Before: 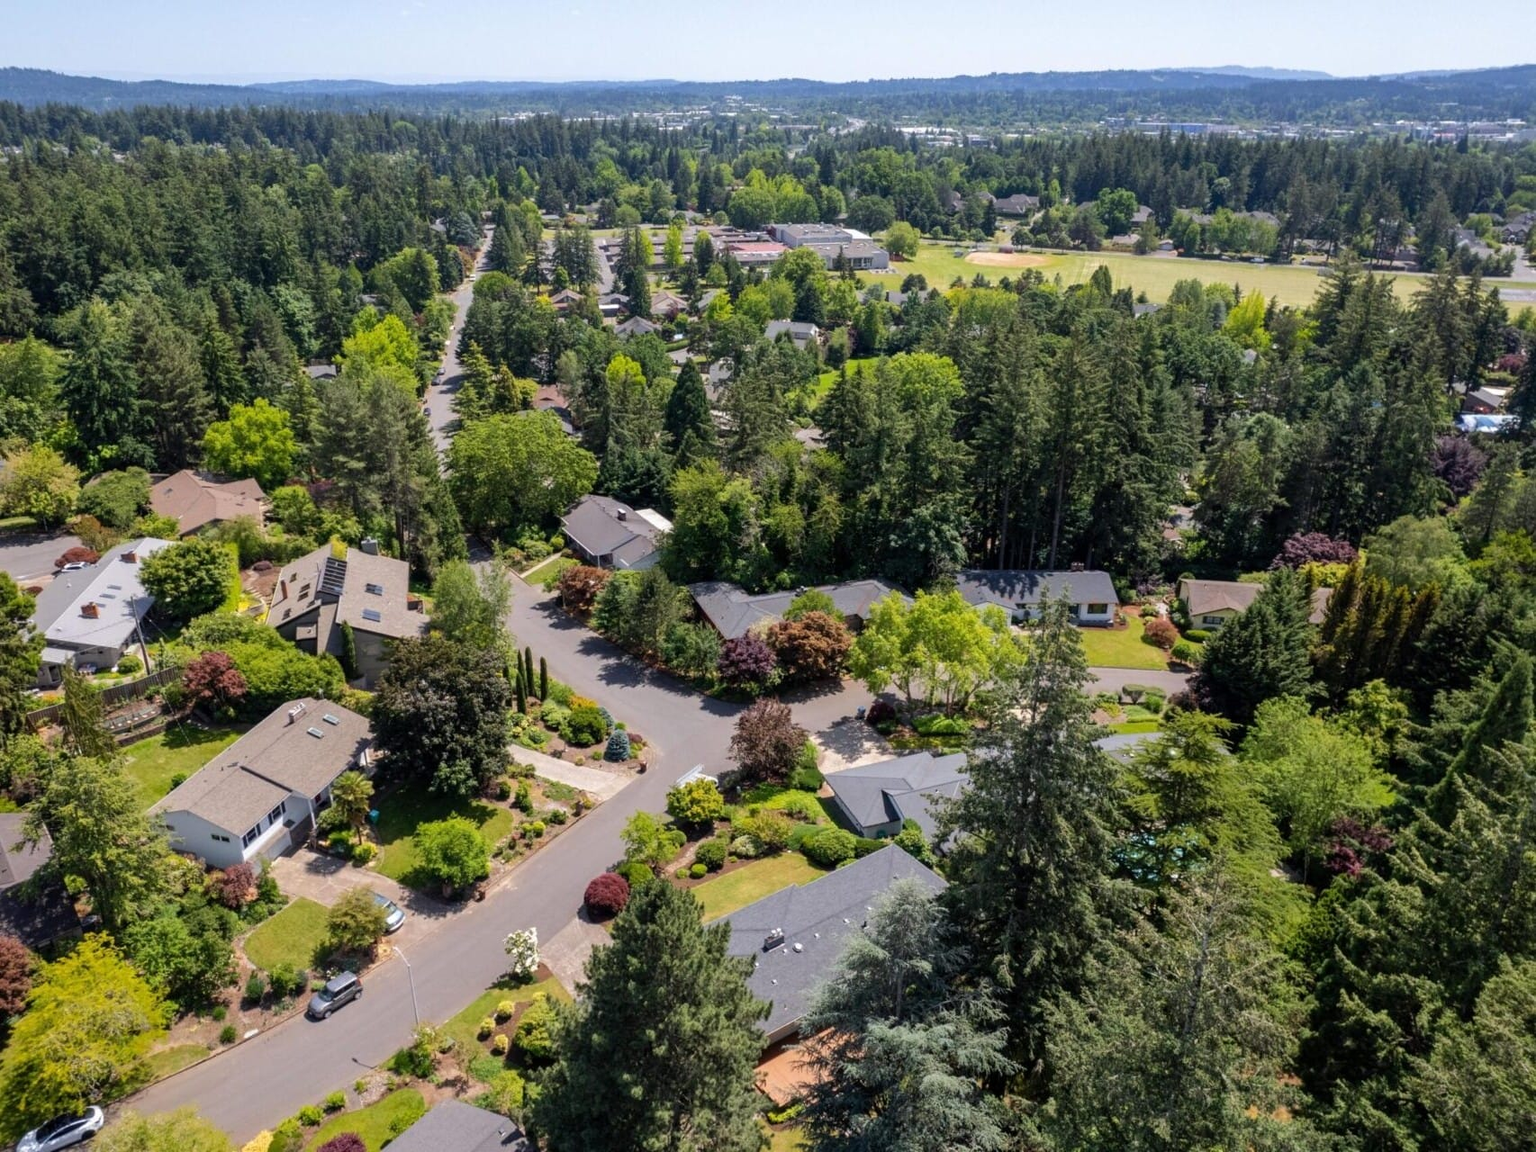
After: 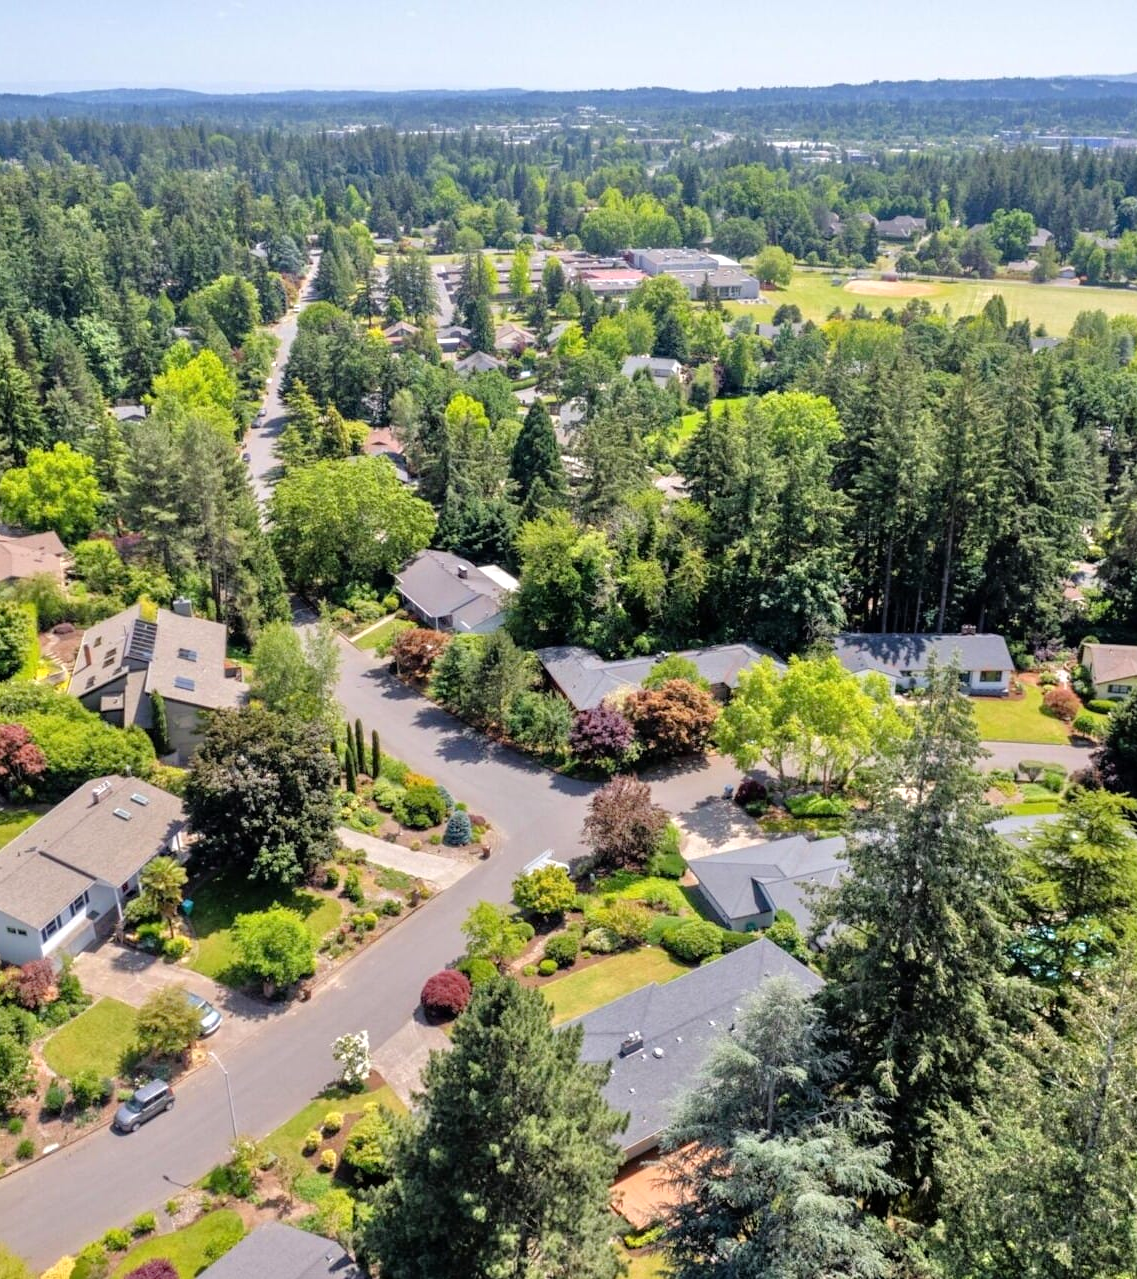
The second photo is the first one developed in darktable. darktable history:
crop and rotate: left 13.402%, right 19.927%
tone equalizer: -7 EV 0.15 EV, -6 EV 0.608 EV, -5 EV 1.18 EV, -4 EV 1.3 EV, -3 EV 1.16 EV, -2 EV 0.6 EV, -1 EV 0.165 EV, mask exposure compensation -0.512 EV
